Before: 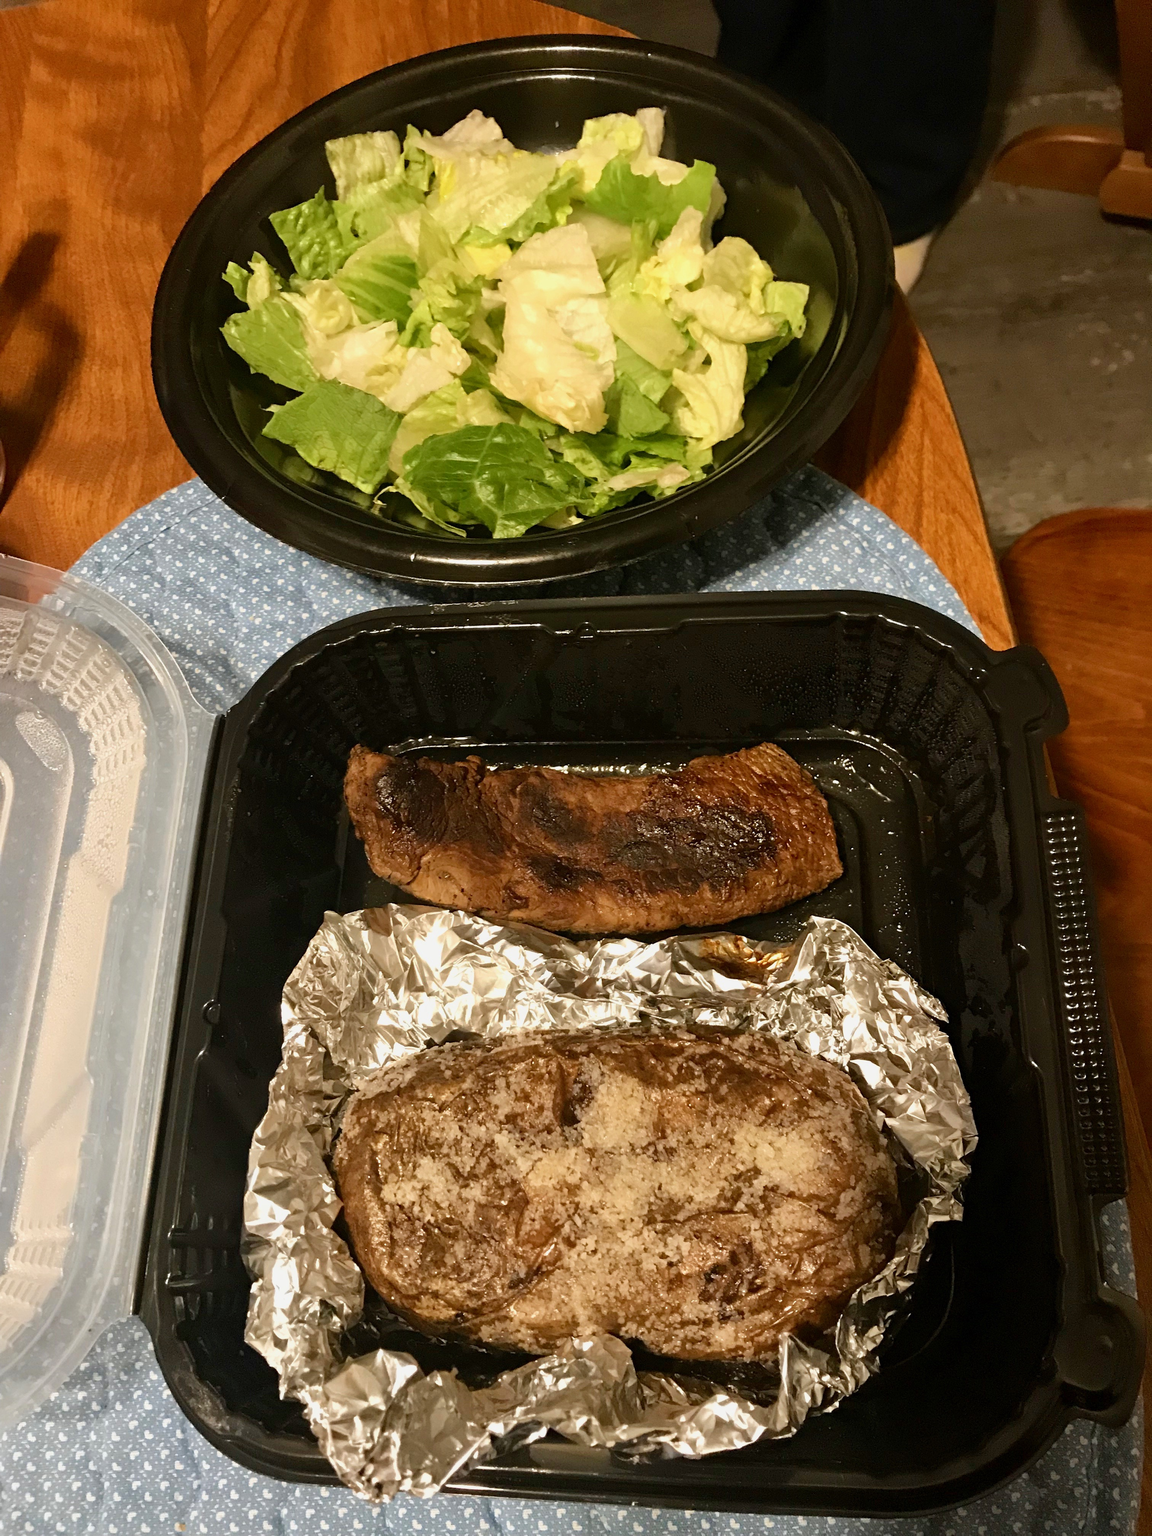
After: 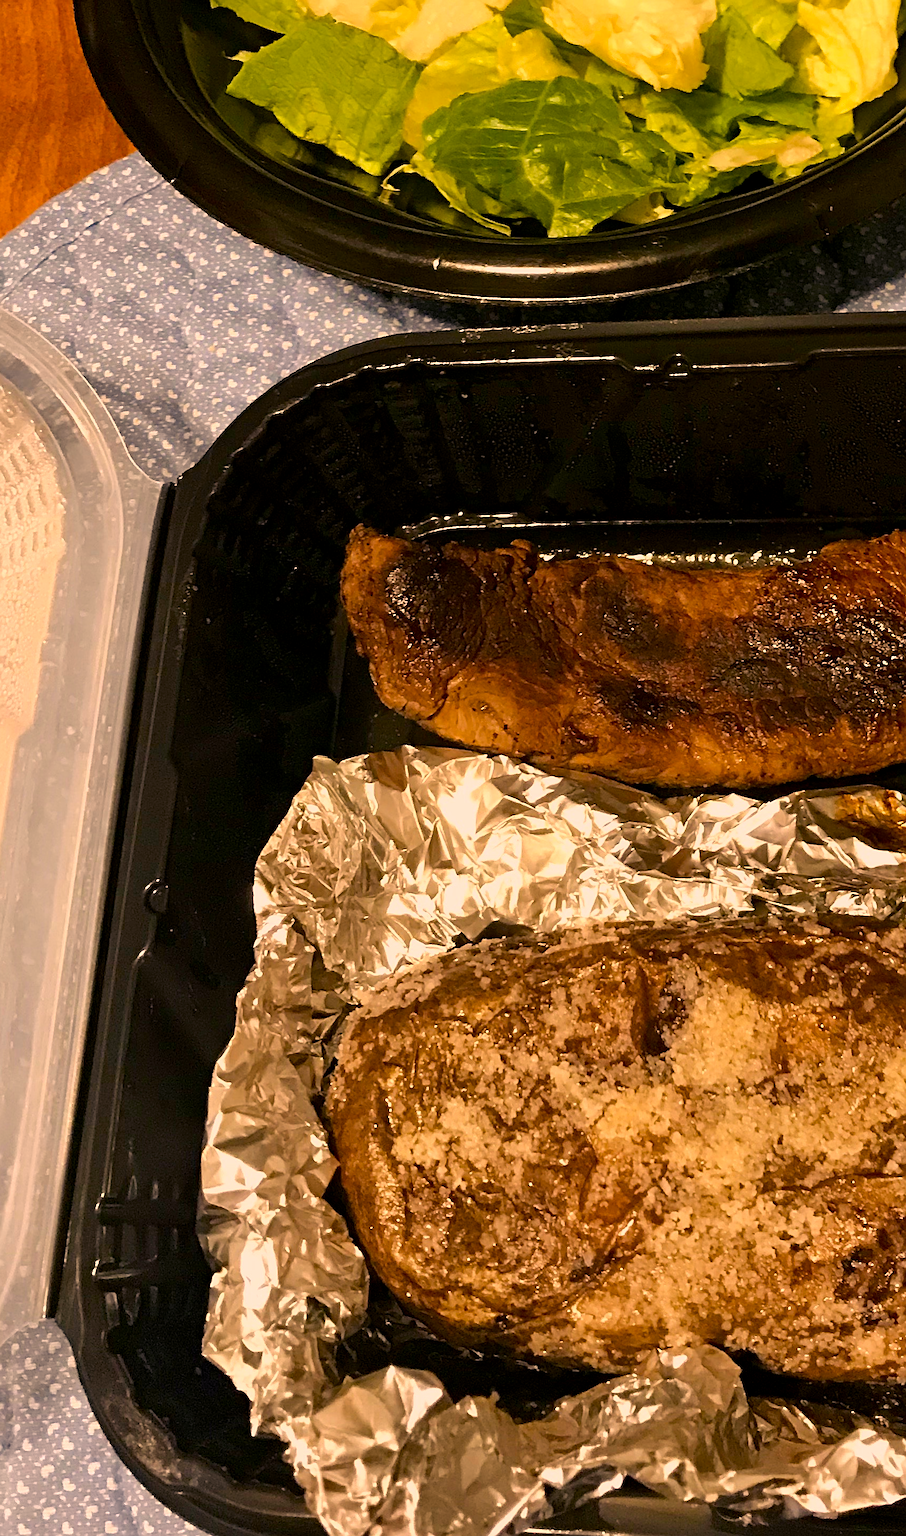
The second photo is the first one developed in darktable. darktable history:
color balance rgb: shadows lift › luminance -22.075%, shadows lift › chroma 6.666%, shadows lift › hue 272.1°, power › chroma 0.23%, power › hue 61.41°, linear chroma grading › global chroma 15.289%, perceptual saturation grading › global saturation 0.277%
crop: left 8.652%, top 23.96%, right 34.827%, bottom 4.175%
color correction: highlights a* 17.82, highlights b* 18.92
sharpen: on, module defaults
